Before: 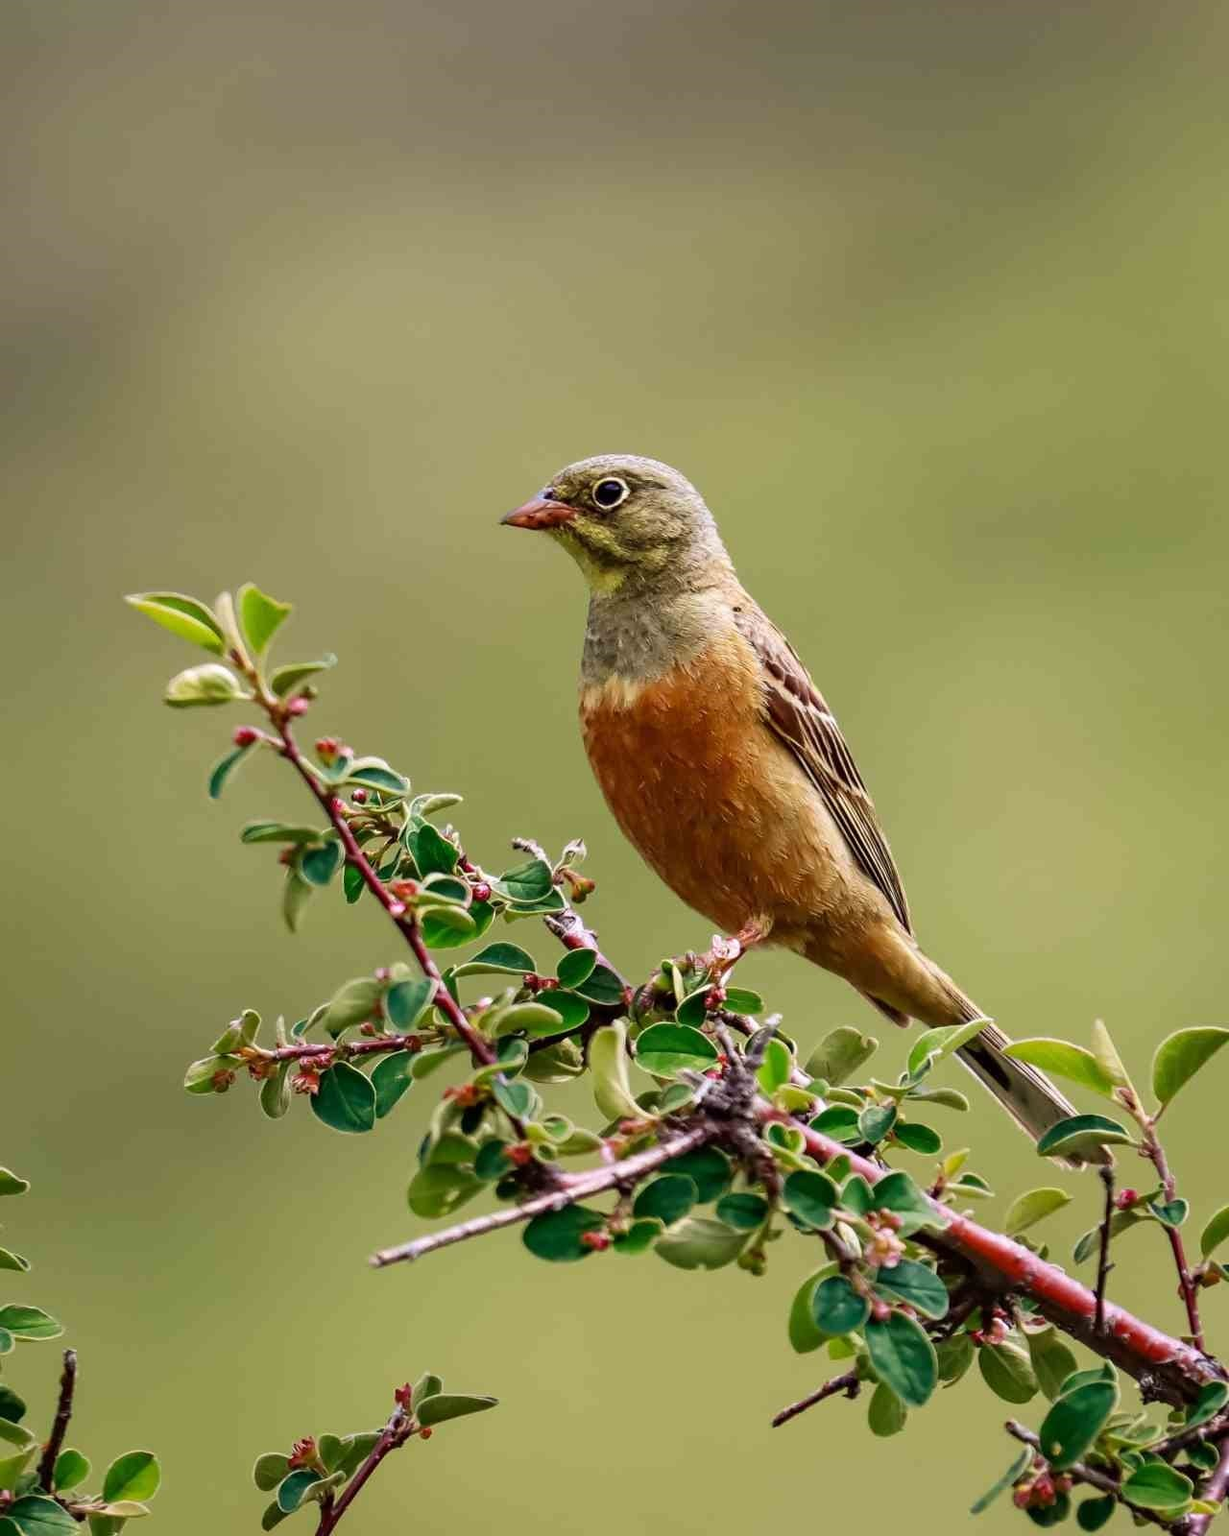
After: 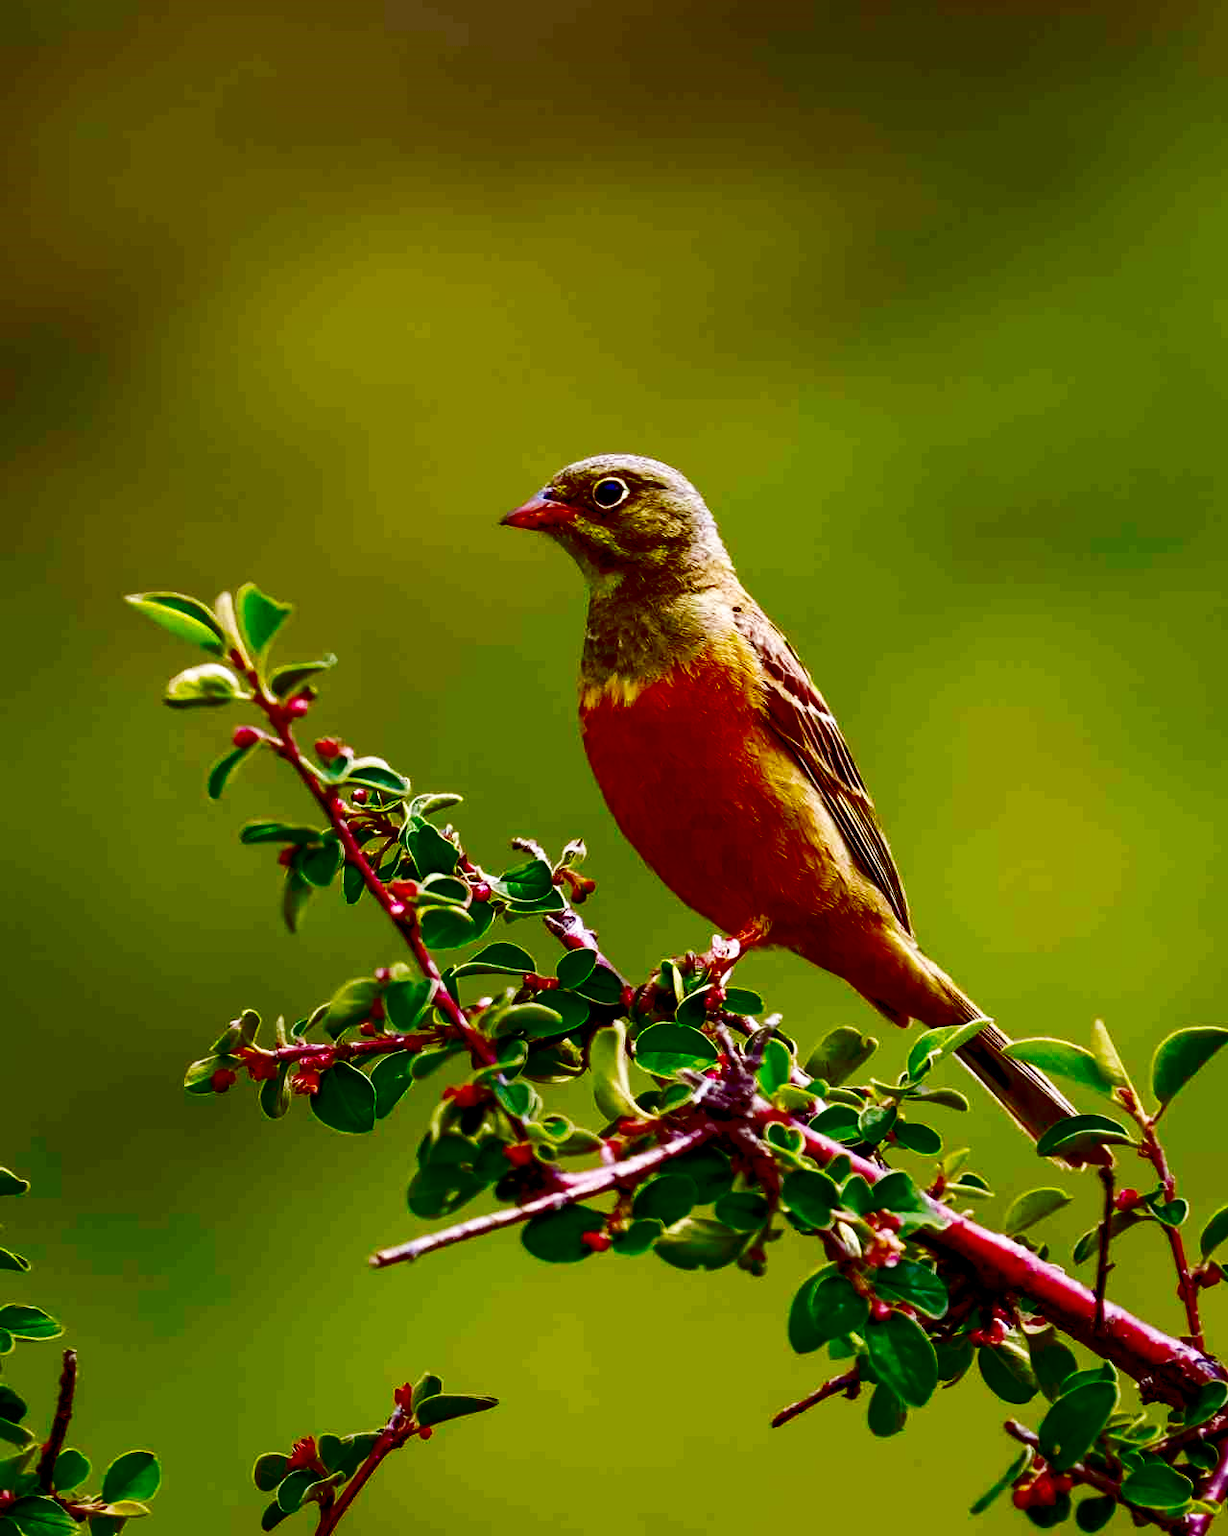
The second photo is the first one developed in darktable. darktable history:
contrast brightness saturation: brightness -1, saturation 1
color balance: lift [1, 1.001, 0.999, 1.001], gamma [1, 1.004, 1.007, 0.993], gain [1, 0.991, 0.987, 1.013], contrast 7.5%, contrast fulcrum 10%, output saturation 115%
exposure: black level correction 0.006, exposure -0.226 EV, compensate highlight preservation false
base curve: curves: ch0 [(0, 0) (0.008, 0.007) (0.022, 0.029) (0.048, 0.089) (0.092, 0.197) (0.191, 0.399) (0.275, 0.534) (0.357, 0.65) (0.477, 0.78) (0.542, 0.833) (0.799, 0.973) (1, 1)], preserve colors none
